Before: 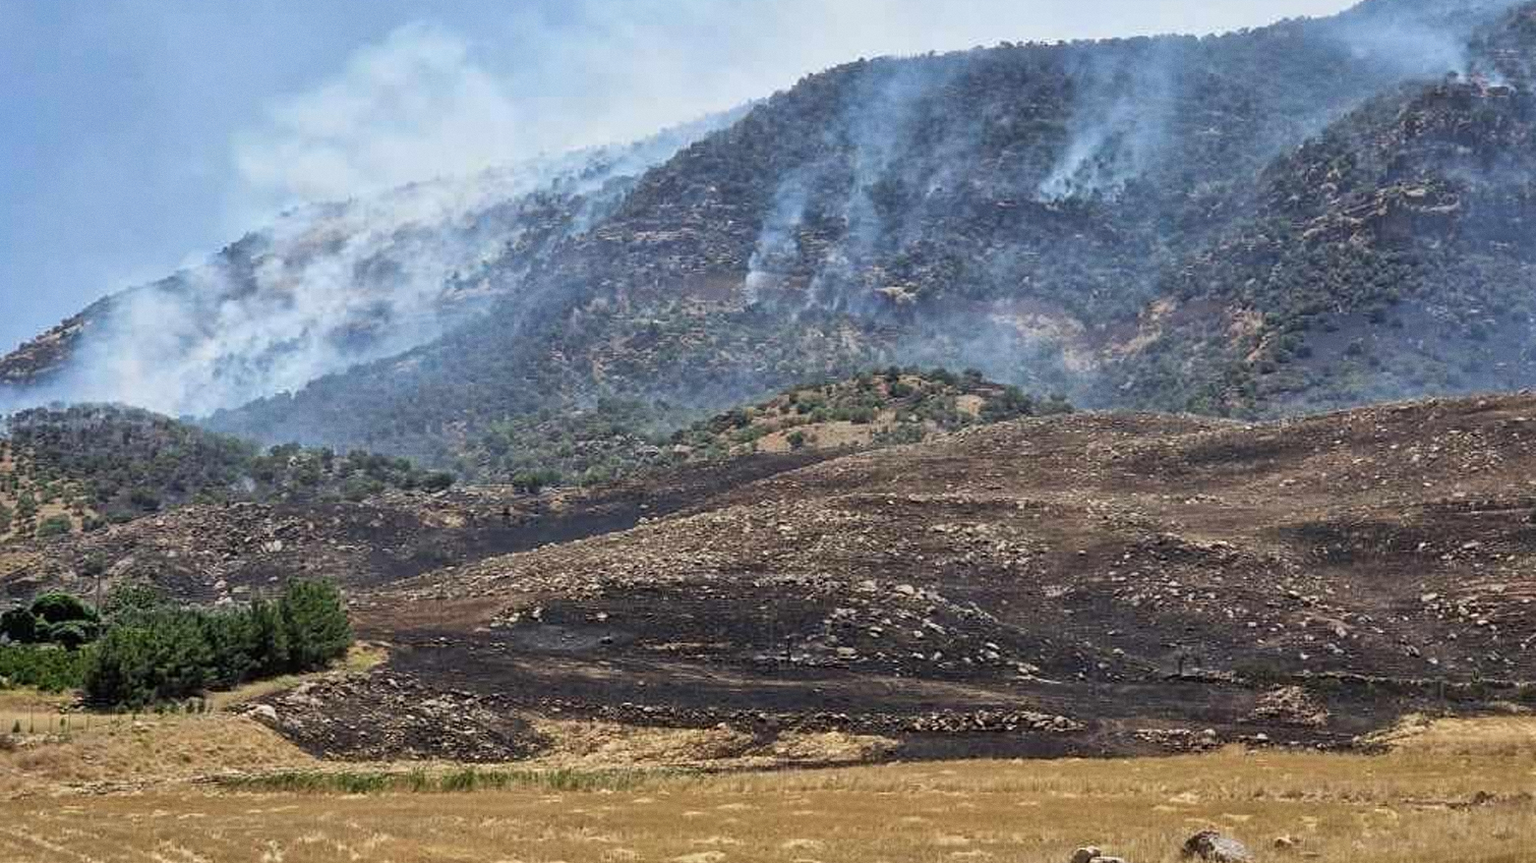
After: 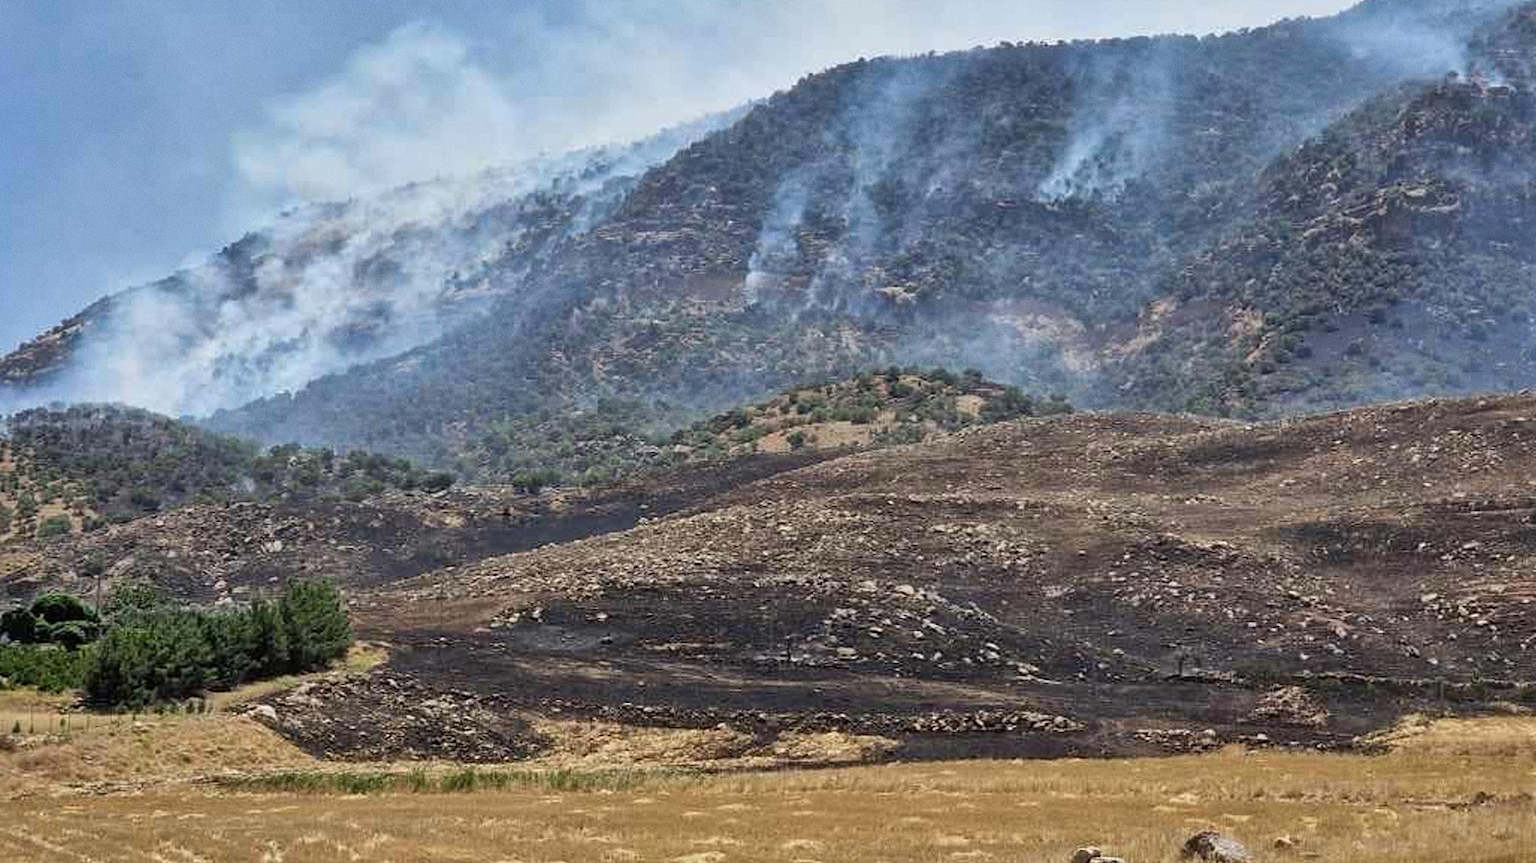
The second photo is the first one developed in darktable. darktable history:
shadows and highlights: white point adjustment 0.066, soften with gaussian
